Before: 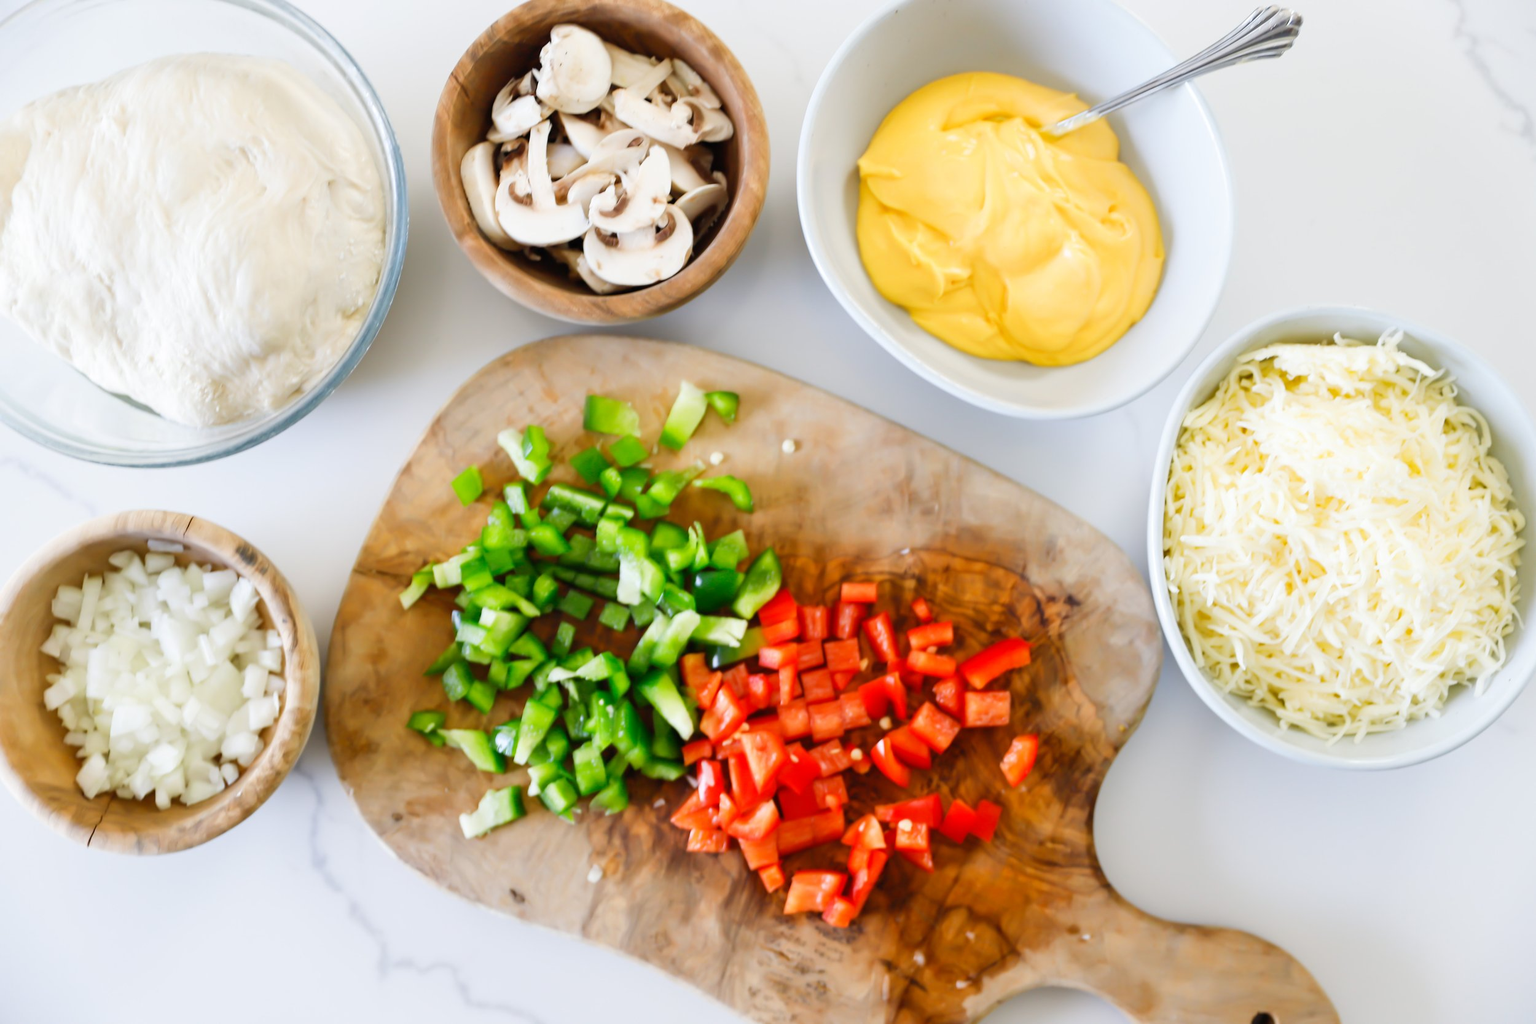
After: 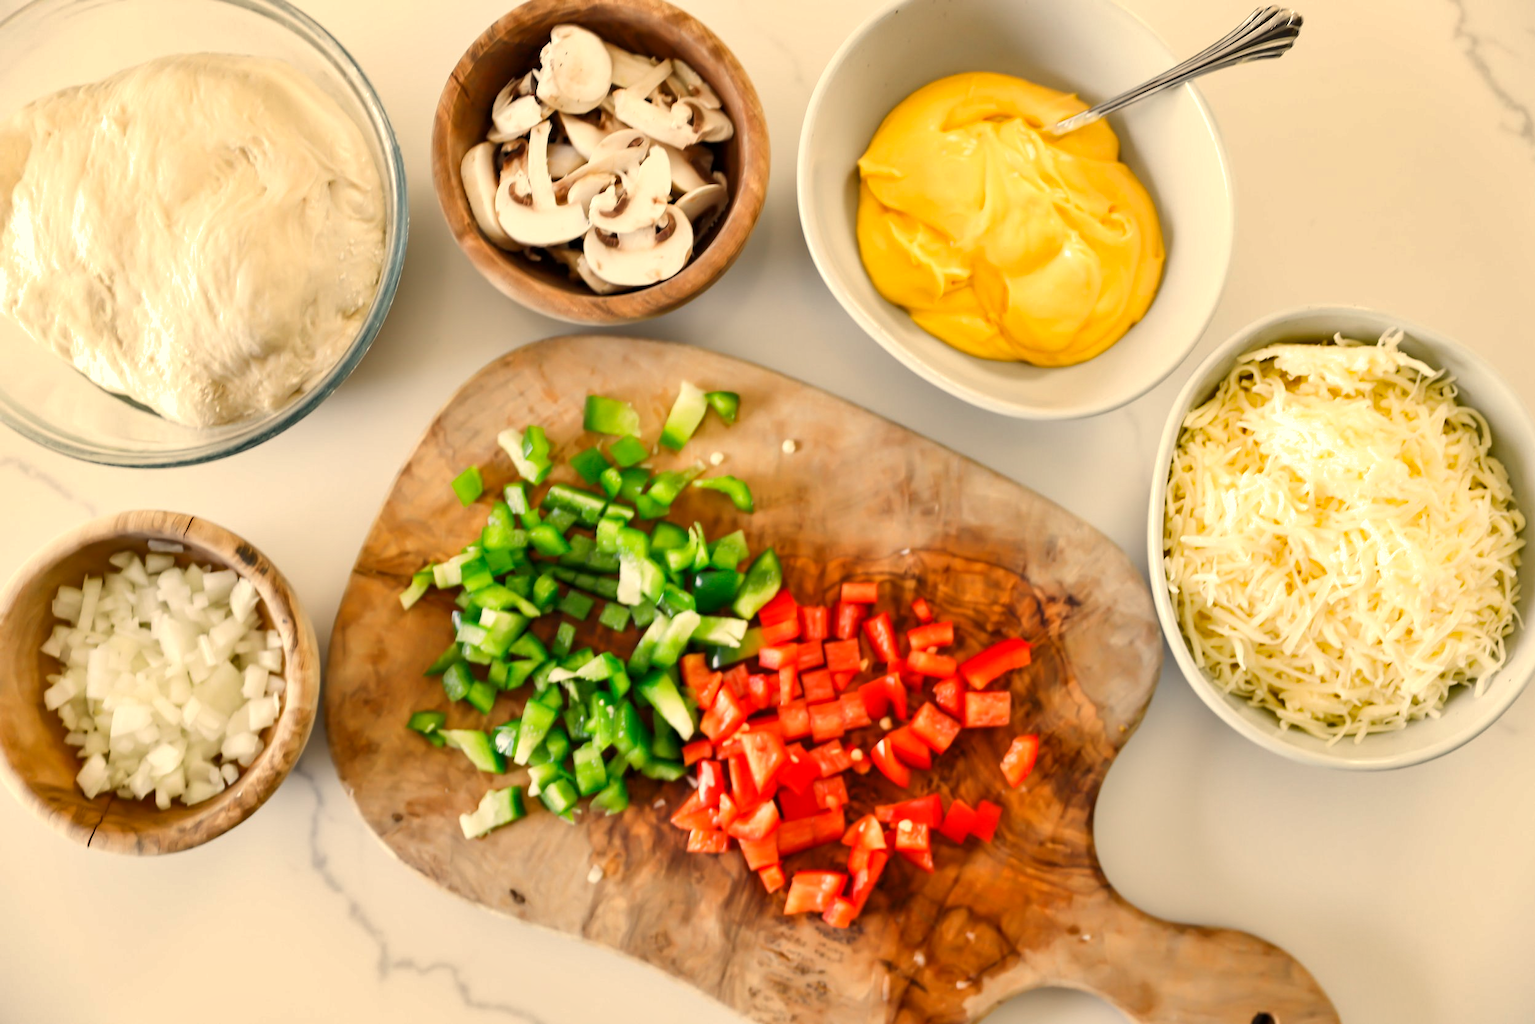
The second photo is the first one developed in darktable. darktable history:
local contrast: highlights 100%, shadows 100%, detail 120%, midtone range 0.2
shadows and highlights: low approximation 0.01, soften with gaussian
white balance: red 1.123, blue 0.83
